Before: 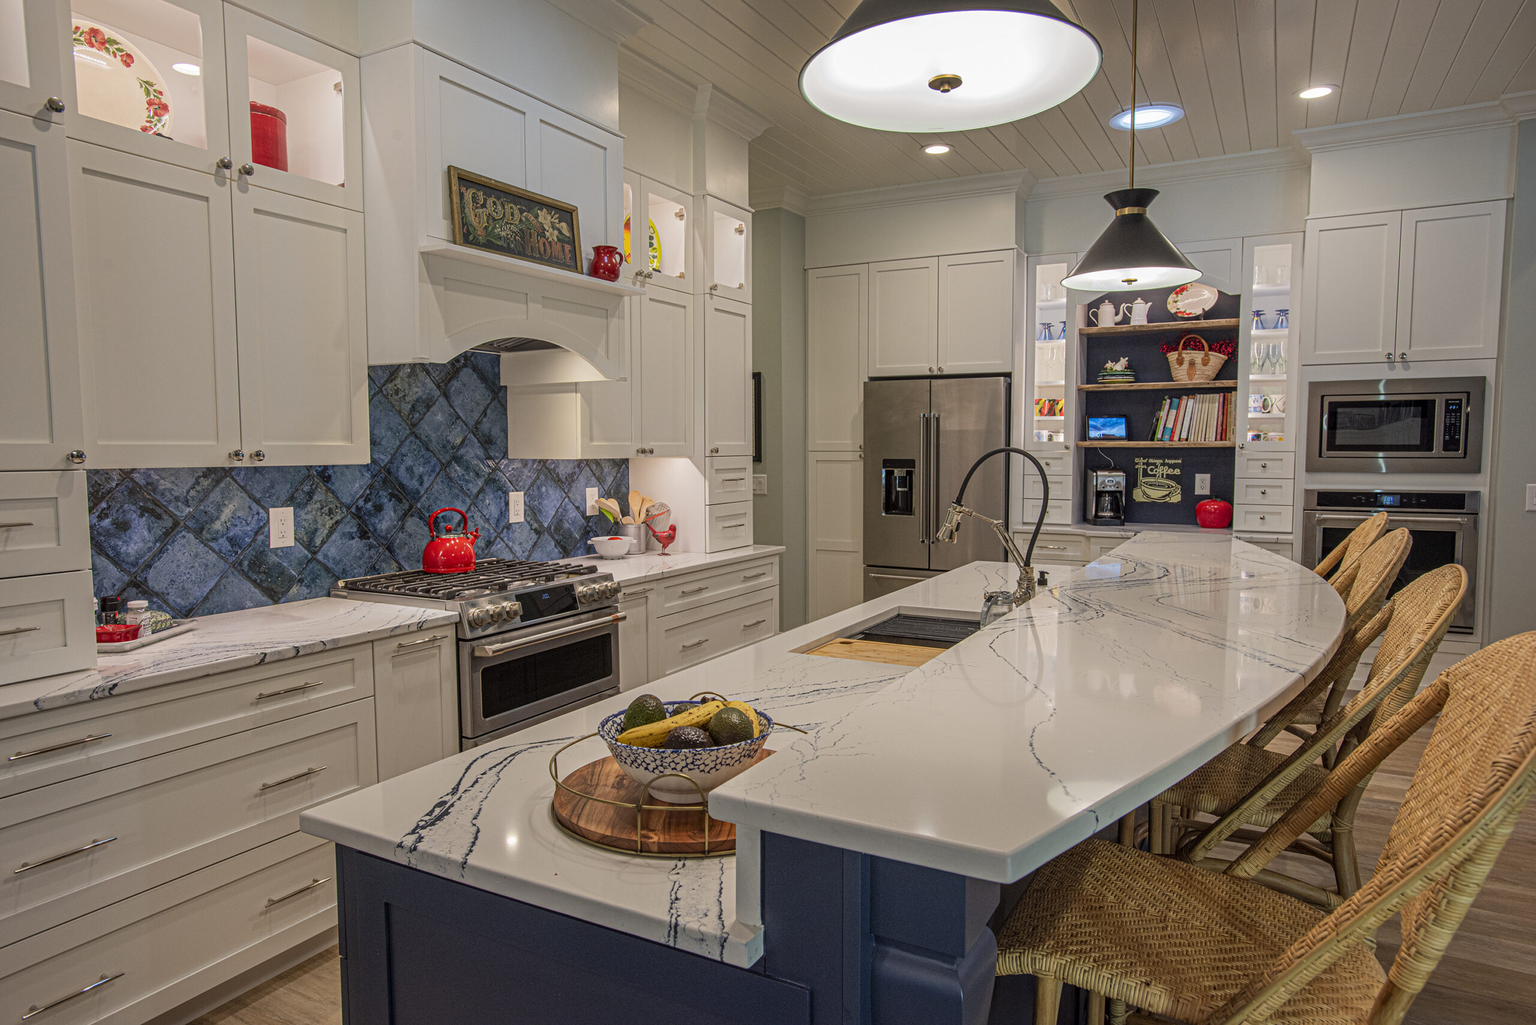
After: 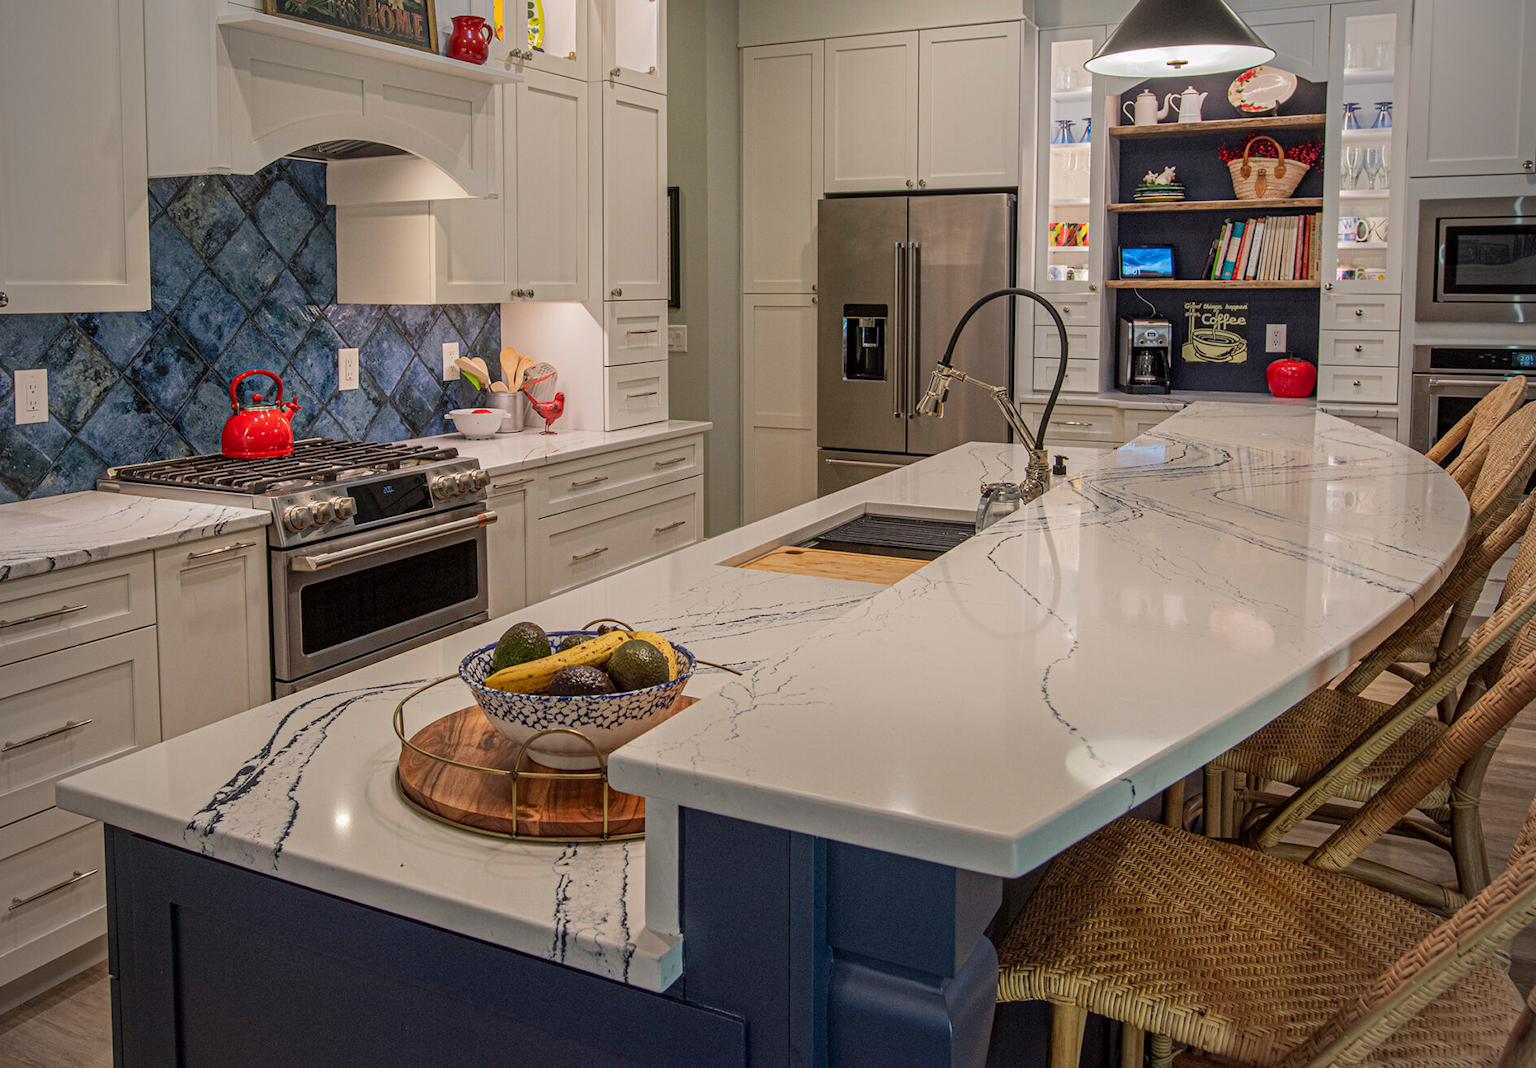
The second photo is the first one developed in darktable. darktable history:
crop: left 16.871%, top 22.857%, right 9.116%
vignetting: fall-off start 79.88%
